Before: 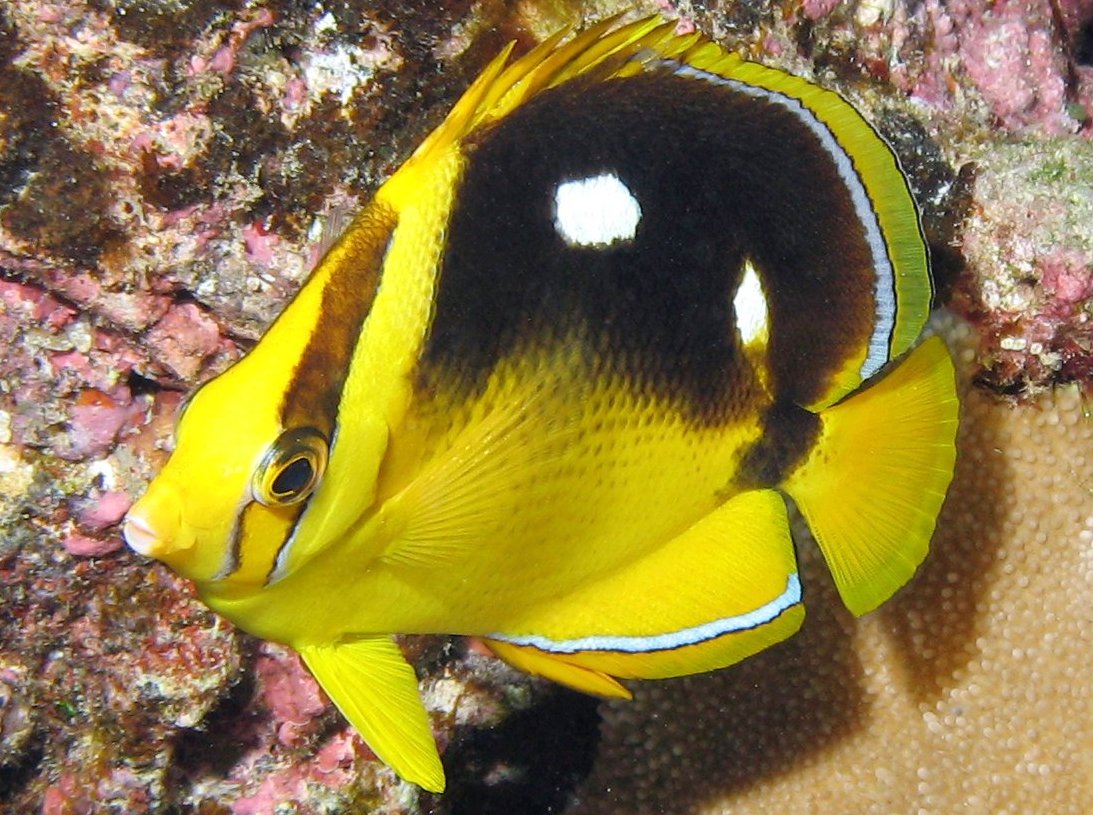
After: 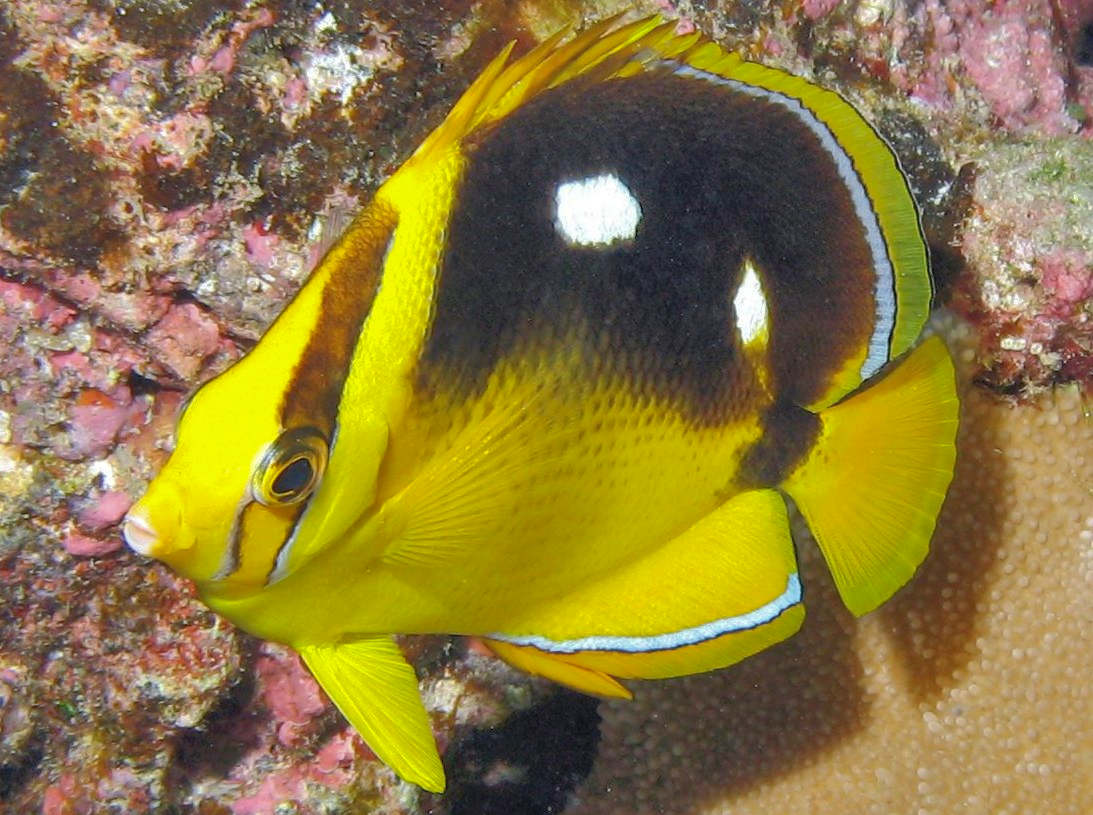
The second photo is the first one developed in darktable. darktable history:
shadows and highlights: shadows 61.14, highlights -59.76
